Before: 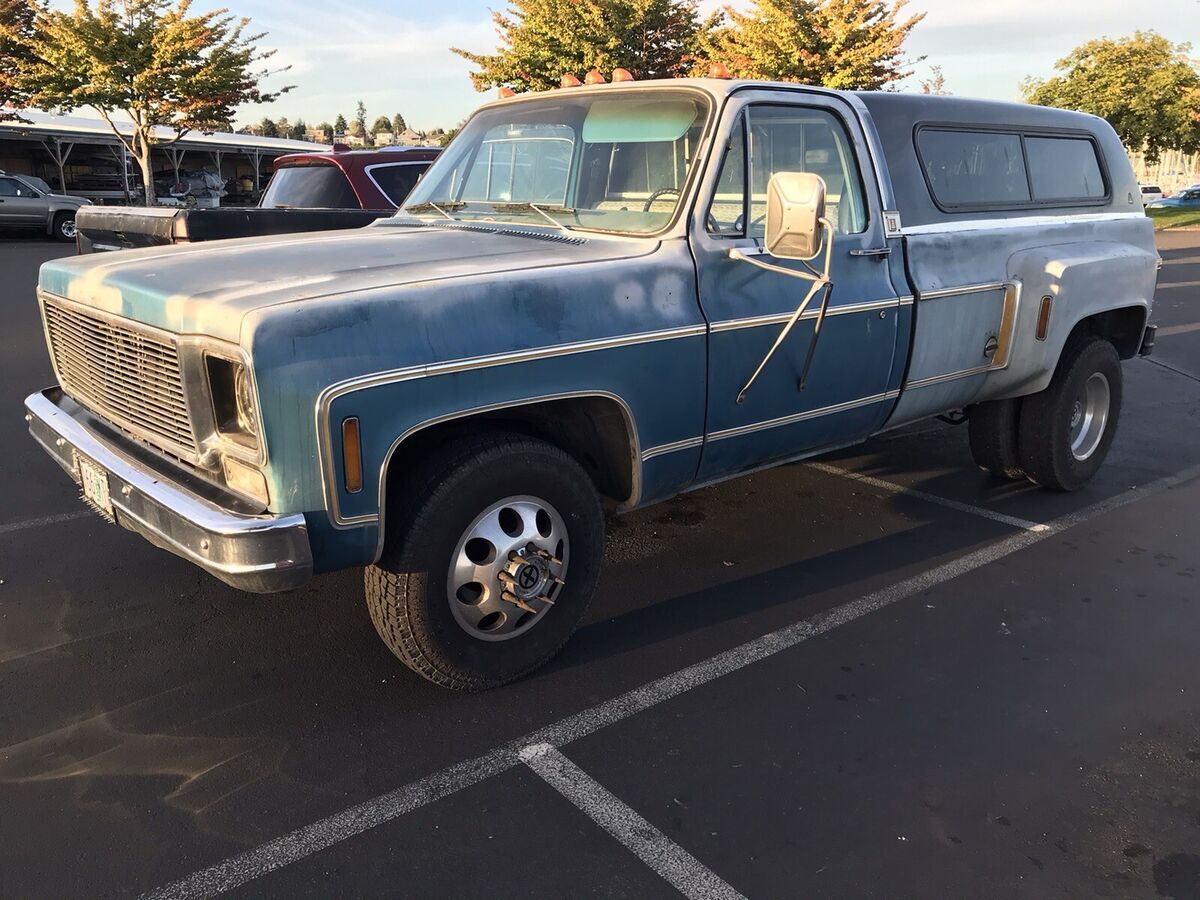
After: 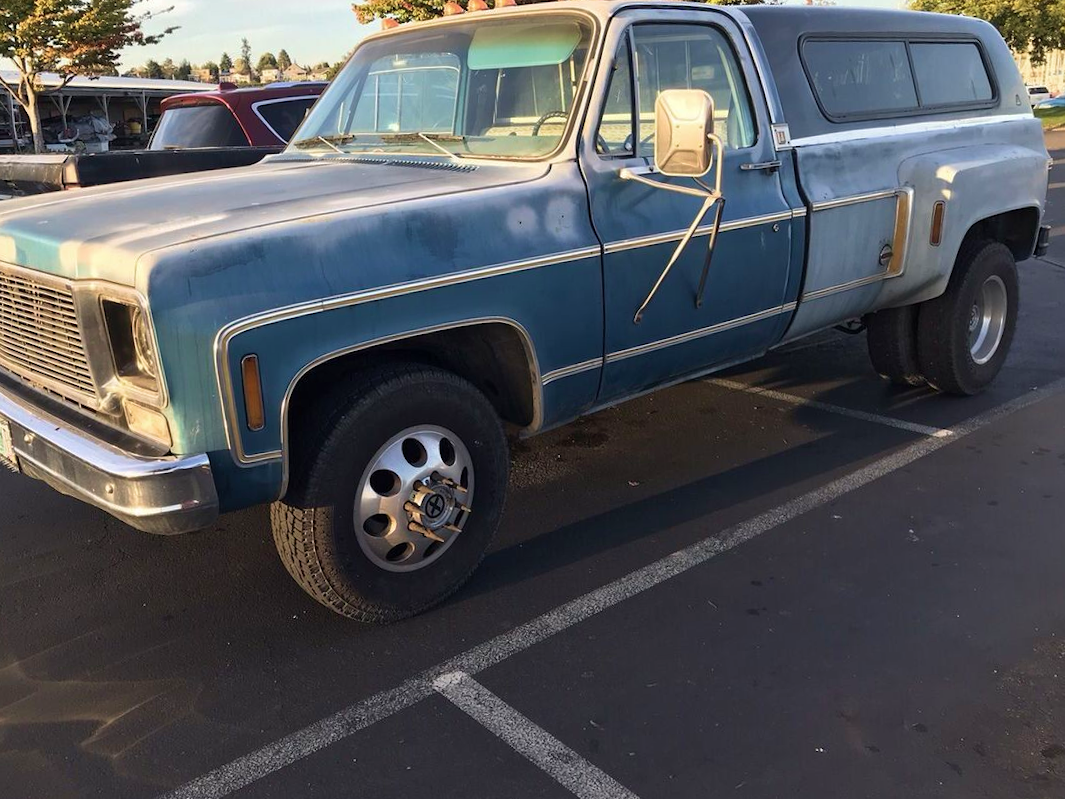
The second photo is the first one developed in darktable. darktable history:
velvia: on, module defaults
crop and rotate: angle 2.67°, left 5.8%, top 5.722%
shadows and highlights: shadows 24.8, highlights -25.07
